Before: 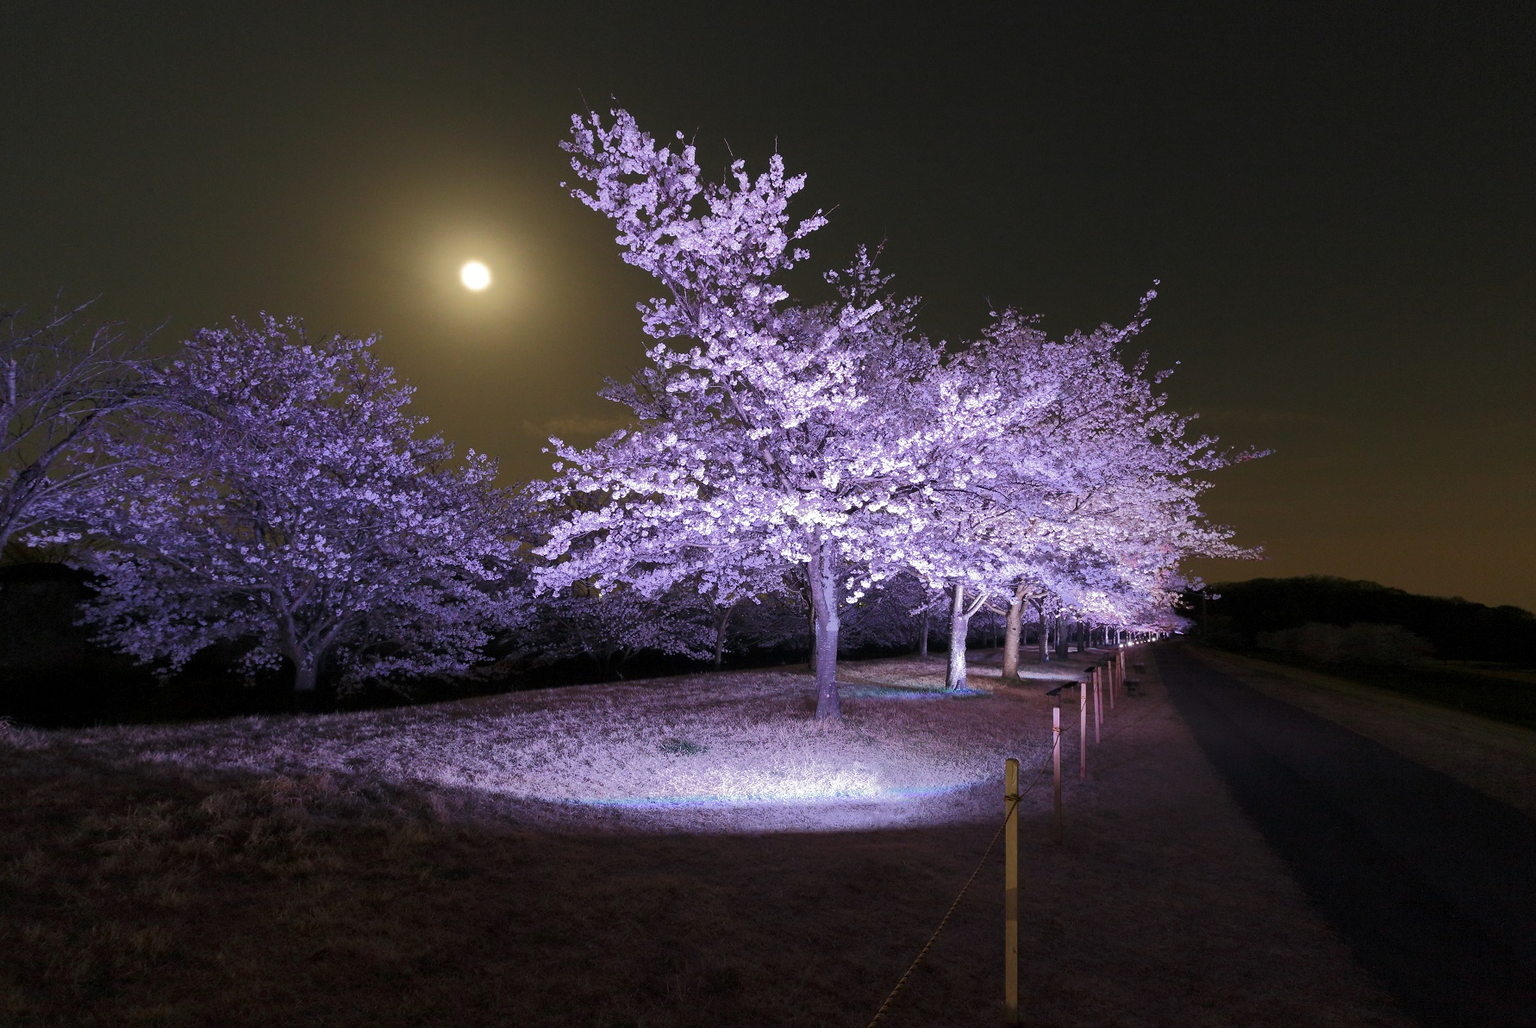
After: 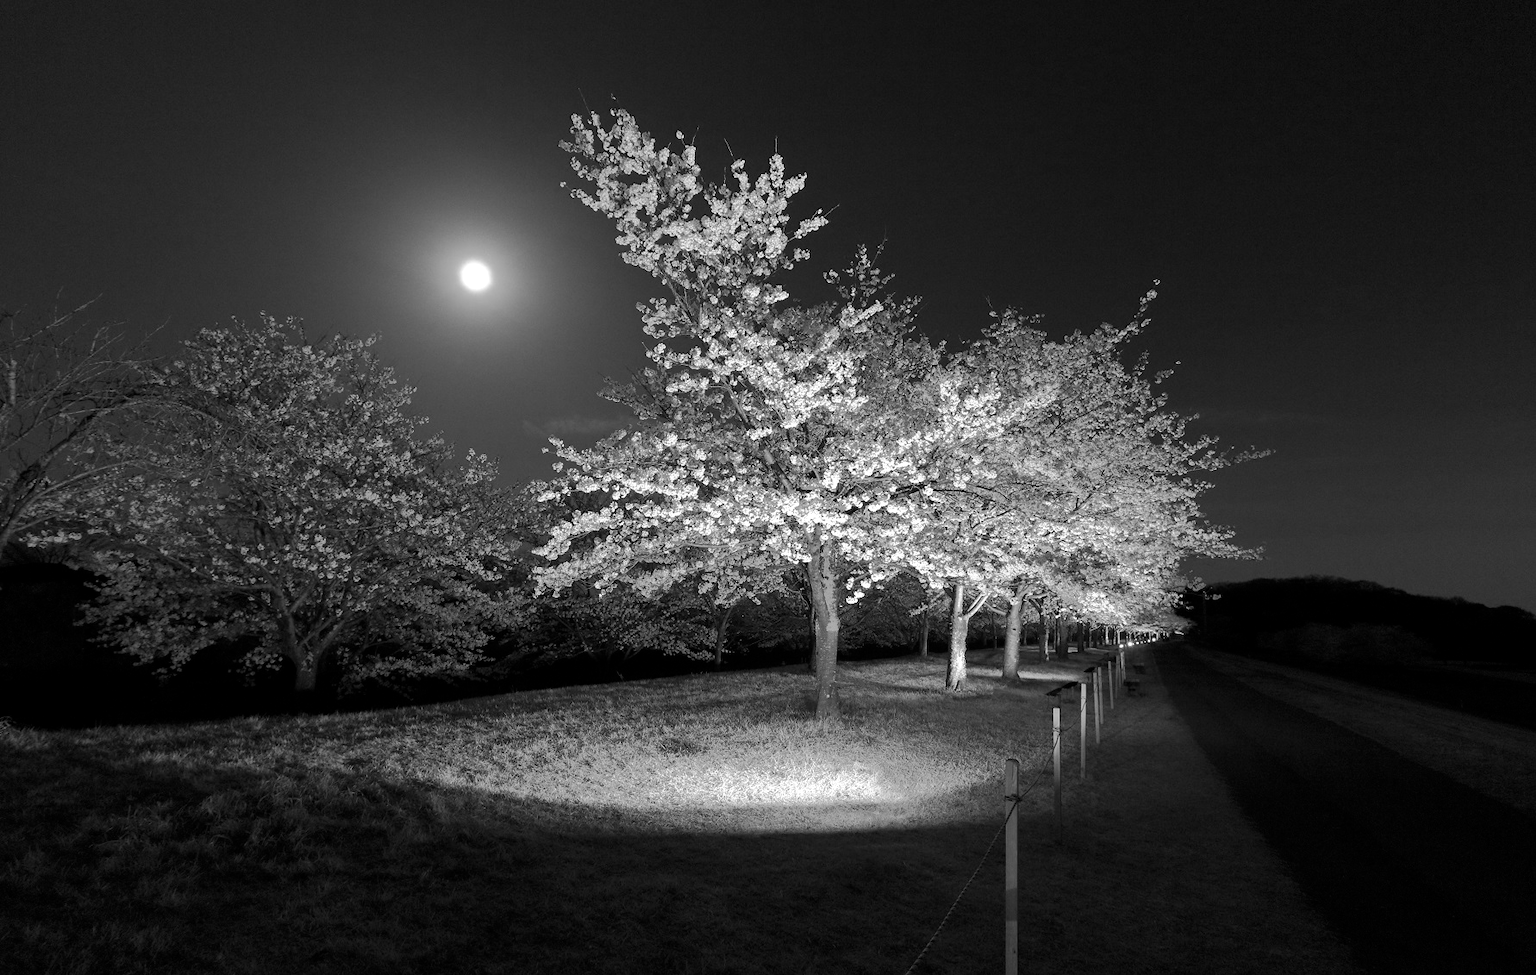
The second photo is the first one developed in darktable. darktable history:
levels: levels [0, 0.476, 0.951]
monochrome: a 0, b 0, size 0.5, highlights 0.57
crop and rotate: top 0%, bottom 5.097%
